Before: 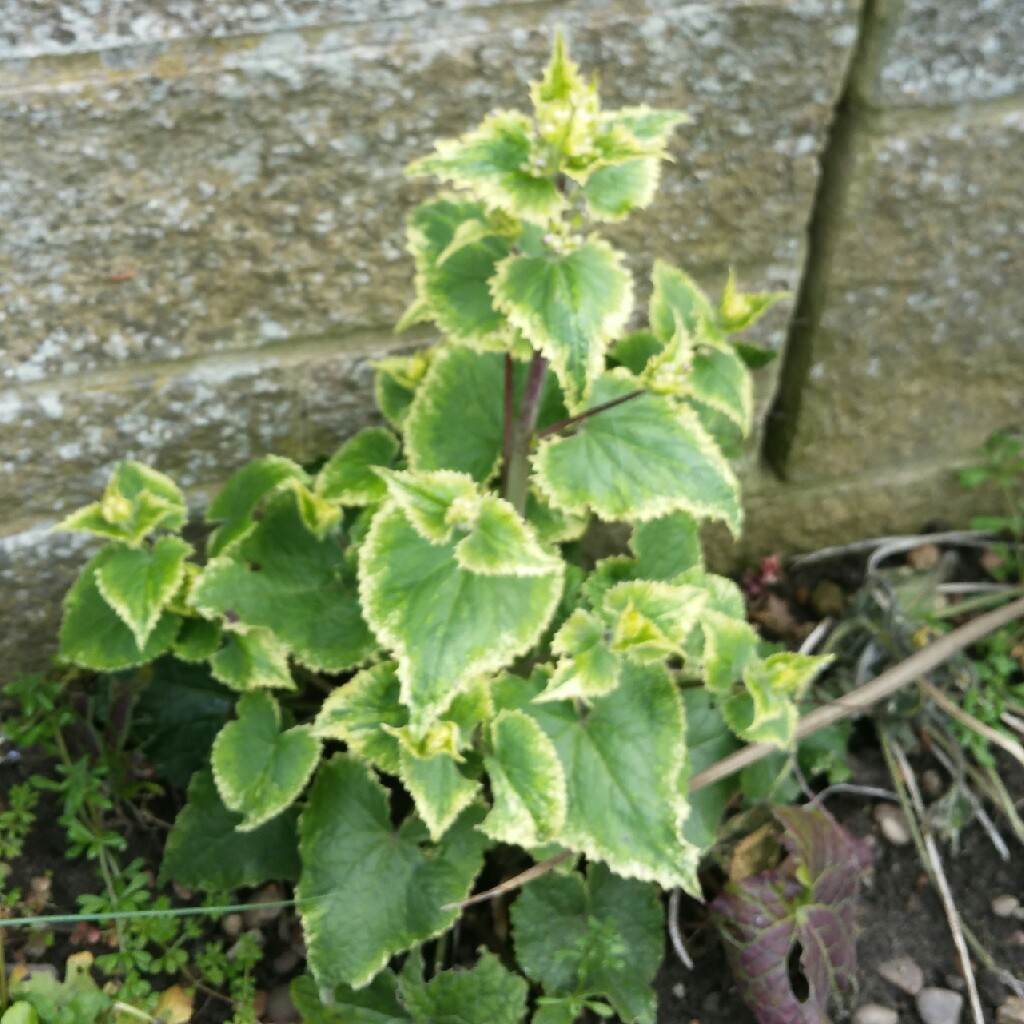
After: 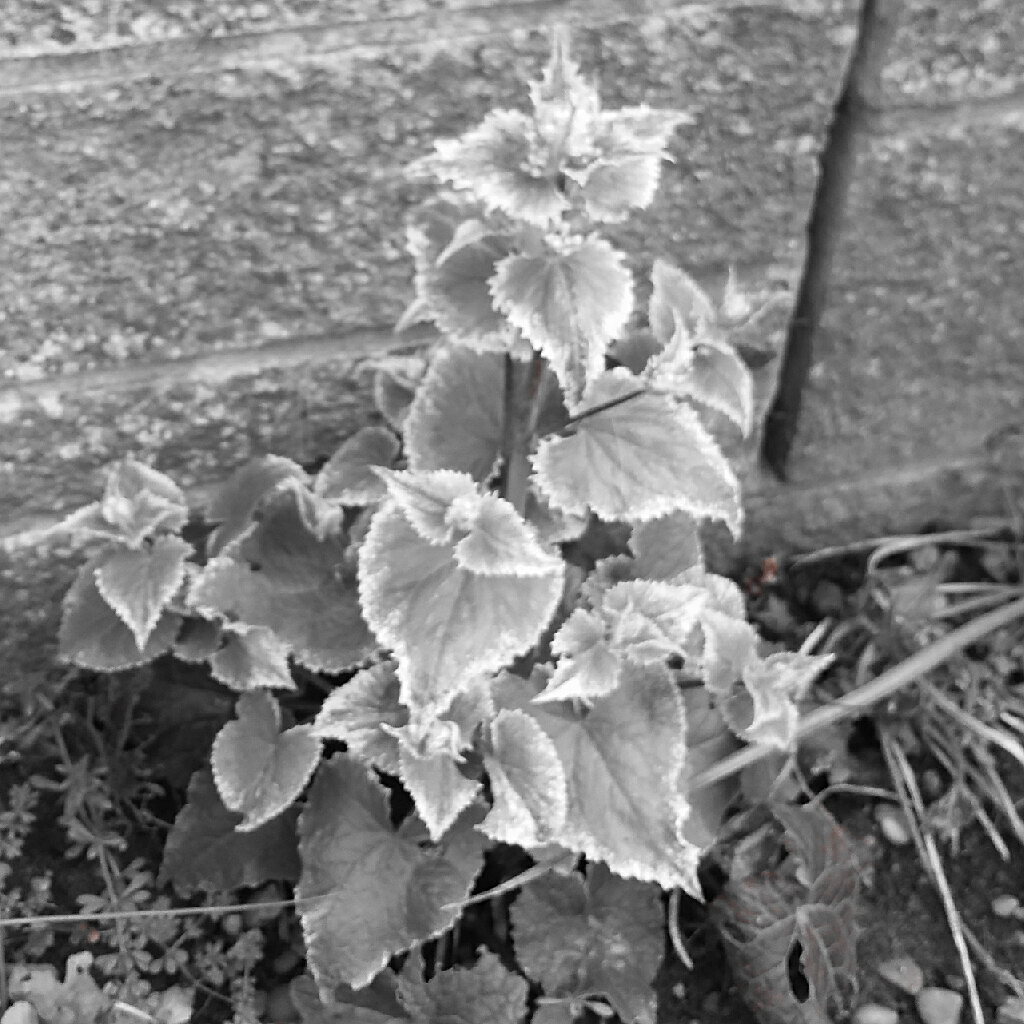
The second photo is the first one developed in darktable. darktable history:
sharpen: amount 0.55
color zones: curves: ch1 [(0, 0.006) (0.094, 0.285) (0.171, 0.001) (0.429, 0.001) (0.571, 0.003) (0.714, 0.004) (0.857, 0.004) (1, 0.006)]
